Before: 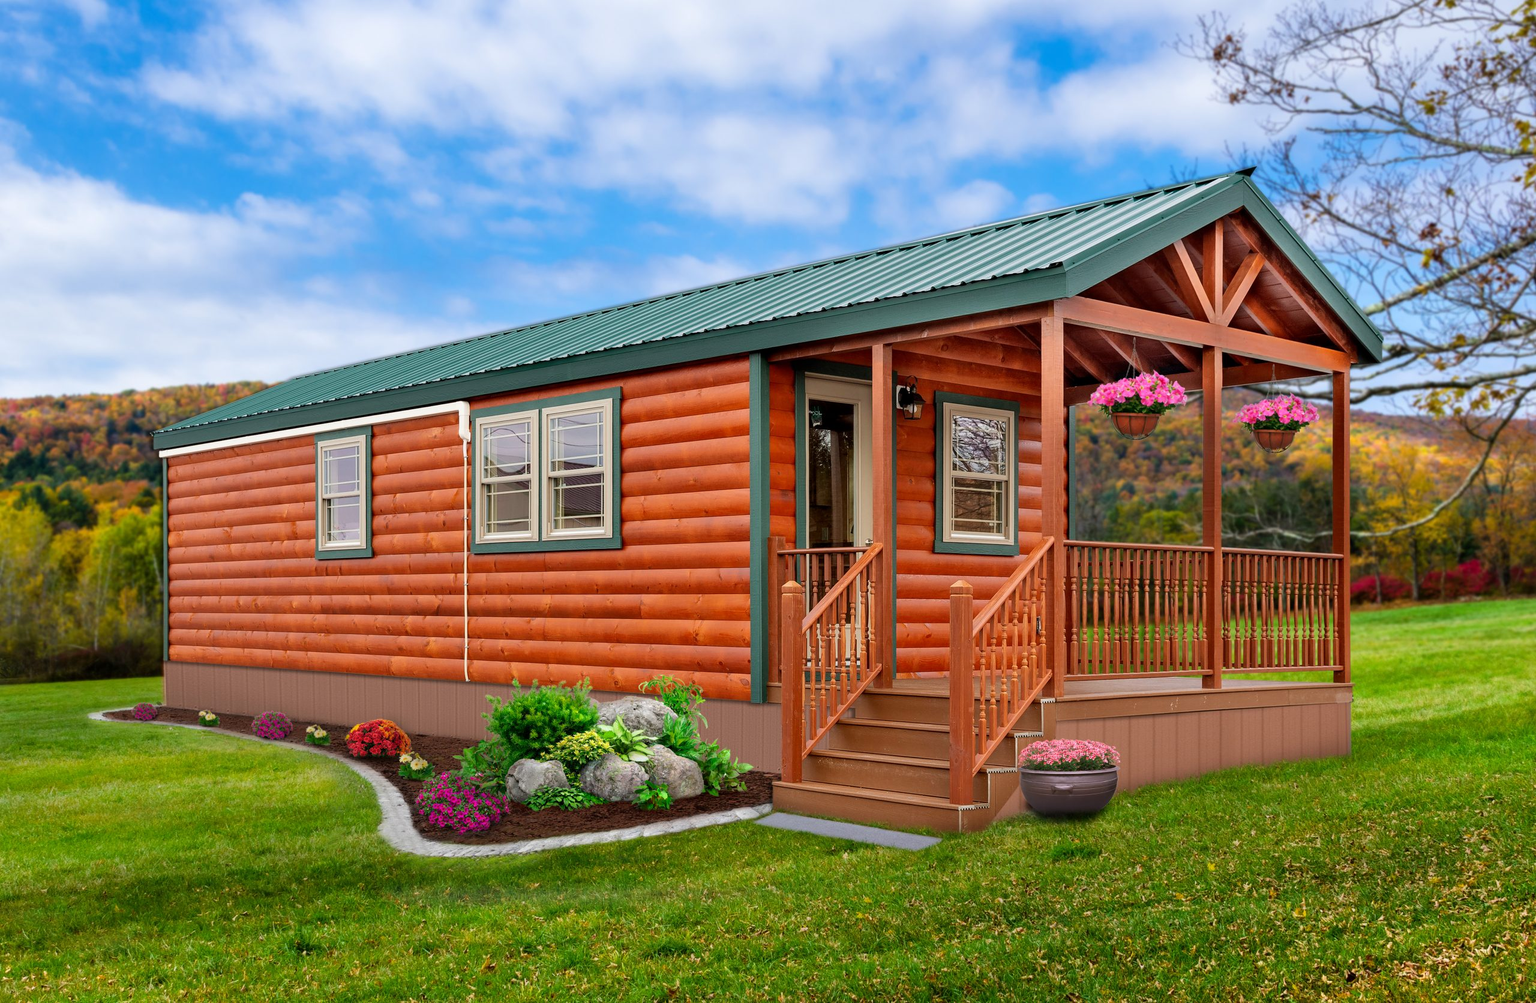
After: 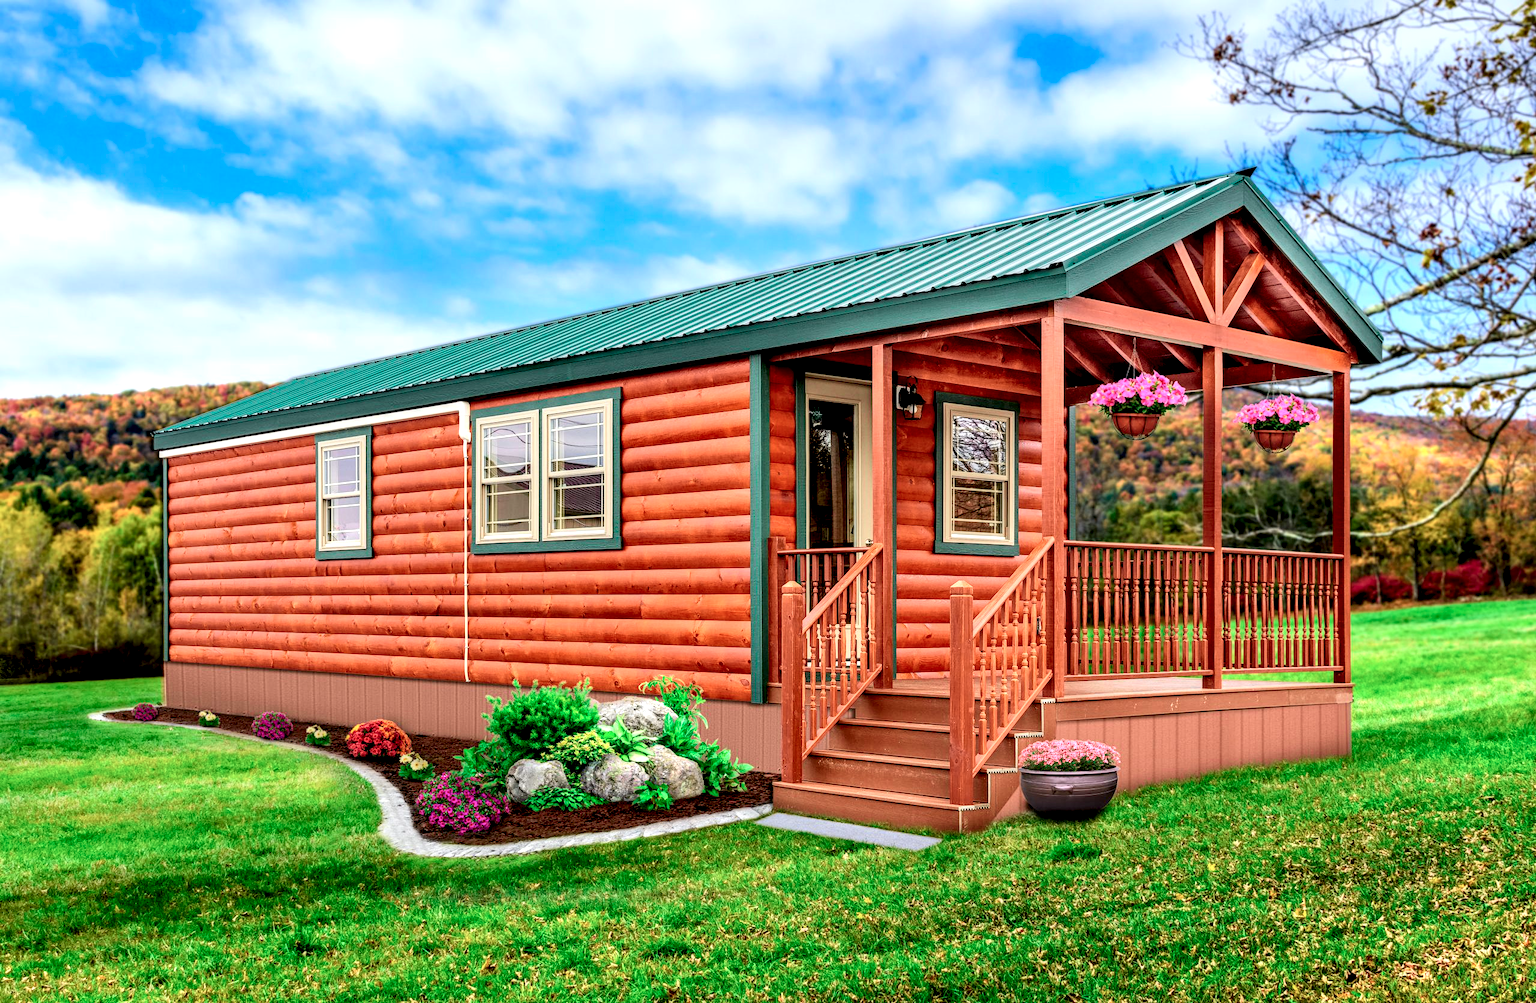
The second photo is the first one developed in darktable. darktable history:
local contrast: highlights 79%, shadows 56%, detail 175%, midtone range 0.435
tone curve: curves: ch0 [(0, 0) (0.051, 0.027) (0.096, 0.071) (0.219, 0.248) (0.428, 0.52) (0.596, 0.713) (0.727, 0.823) (0.859, 0.924) (1, 1)]; ch1 [(0, 0) (0.1, 0.038) (0.318, 0.221) (0.413, 0.325) (0.443, 0.412) (0.483, 0.474) (0.503, 0.501) (0.516, 0.515) (0.548, 0.575) (0.561, 0.596) (0.594, 0.647) (0.666, 0.701) (1, 1)]; ch2 [(0, 0) (0.453, 0.435) (0.479, 0.476) (0.504, 0.5) (0.52, 0.526) (0.557, 0.585) (0.583, 0.608) (0.824, 0.815) (1, 1)], color space Lab, independent channels, preserve colors none
